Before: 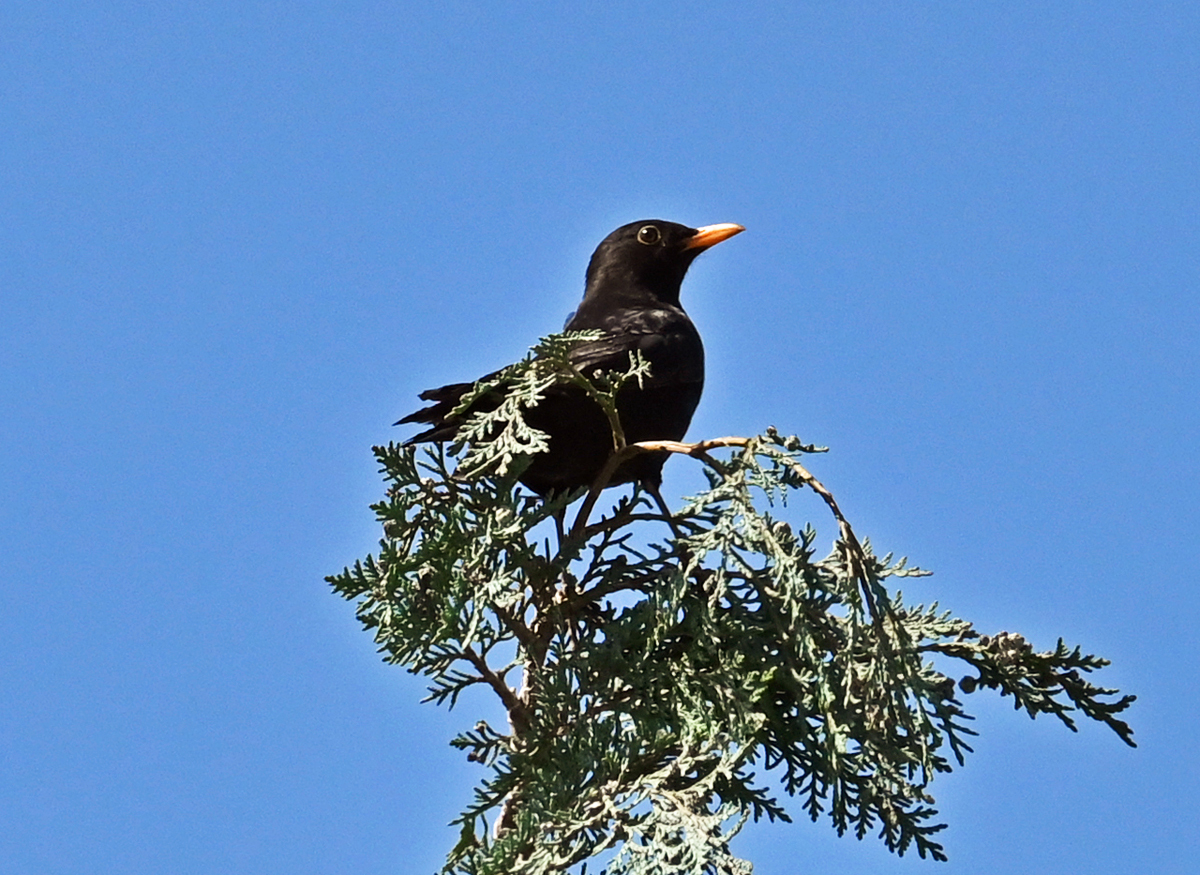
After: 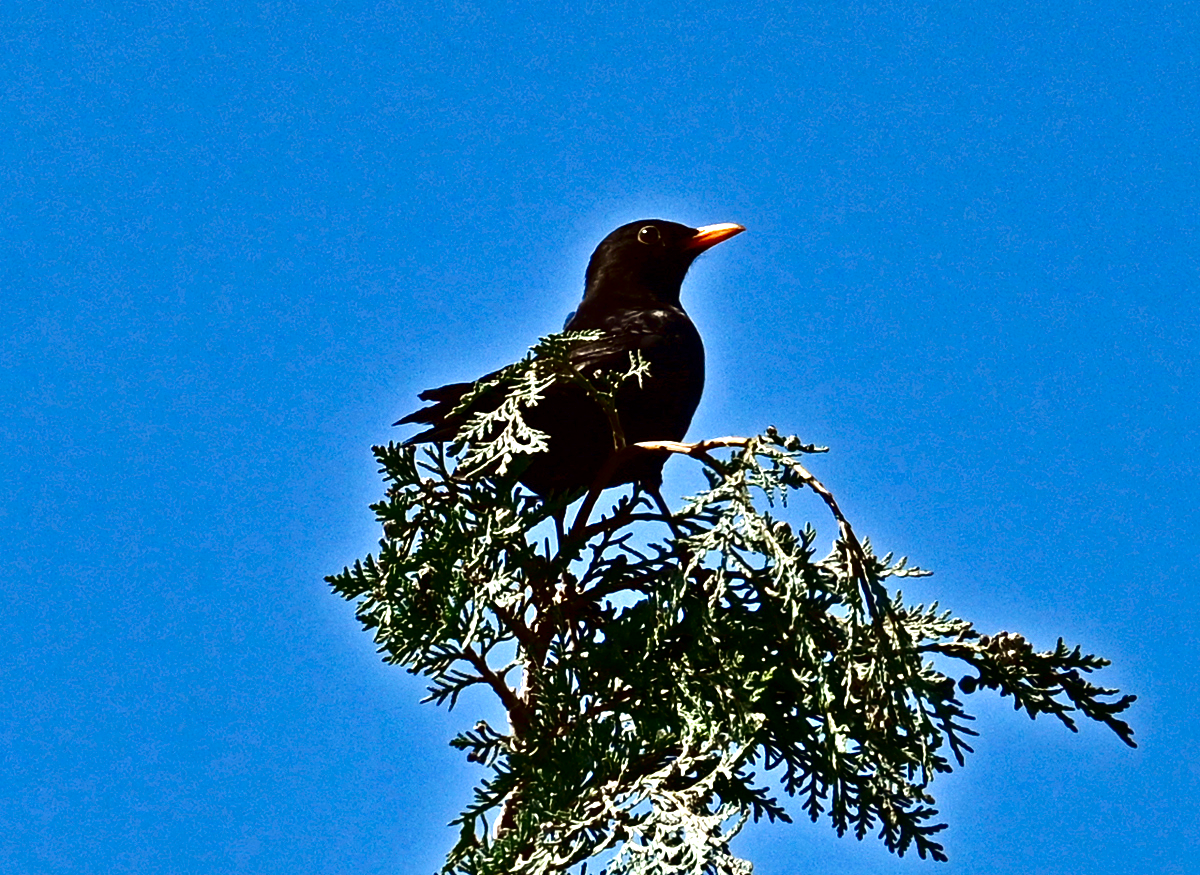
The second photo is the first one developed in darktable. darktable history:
contrast brightness saturation: contrast 0.094, brightness -0.592, saturation 0.173
exposure: exposure 0.607 EV, compensate highlight preservation false
